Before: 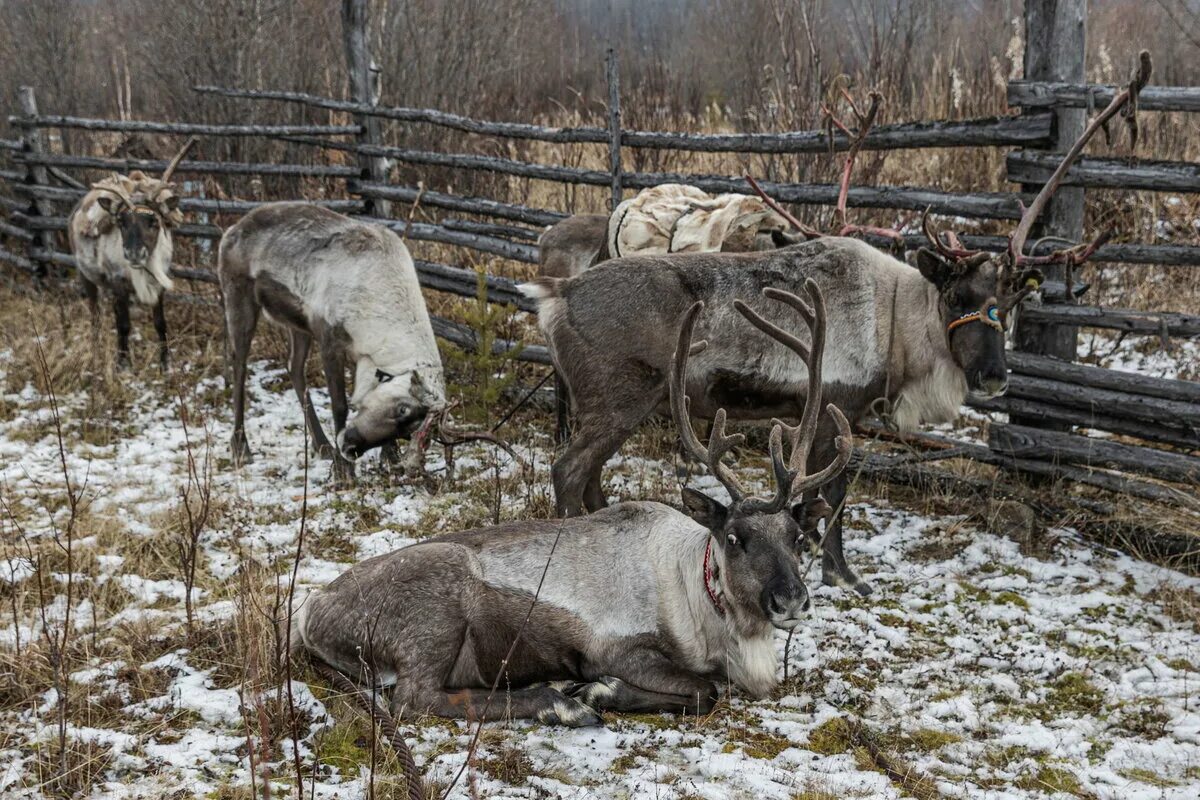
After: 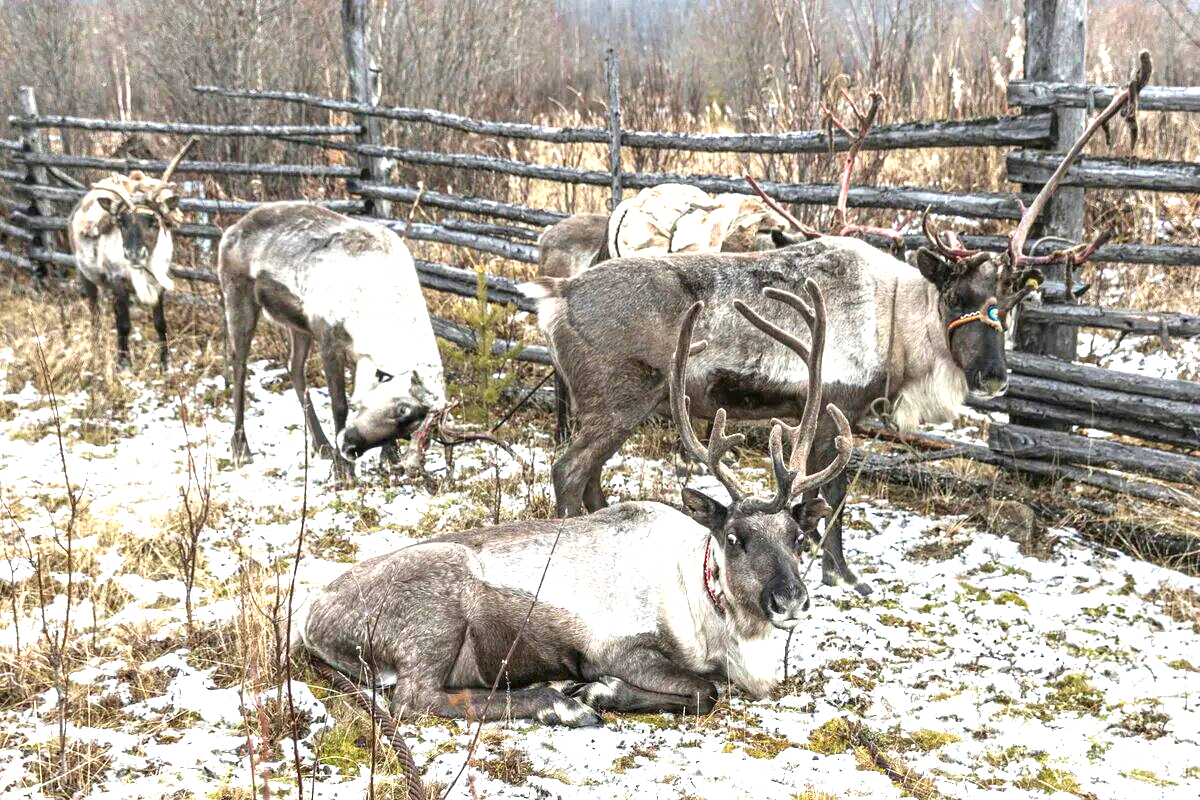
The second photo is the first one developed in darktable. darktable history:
exposure: black level correction 0, exposure 1.761 EV, compensate highlight preservation false
